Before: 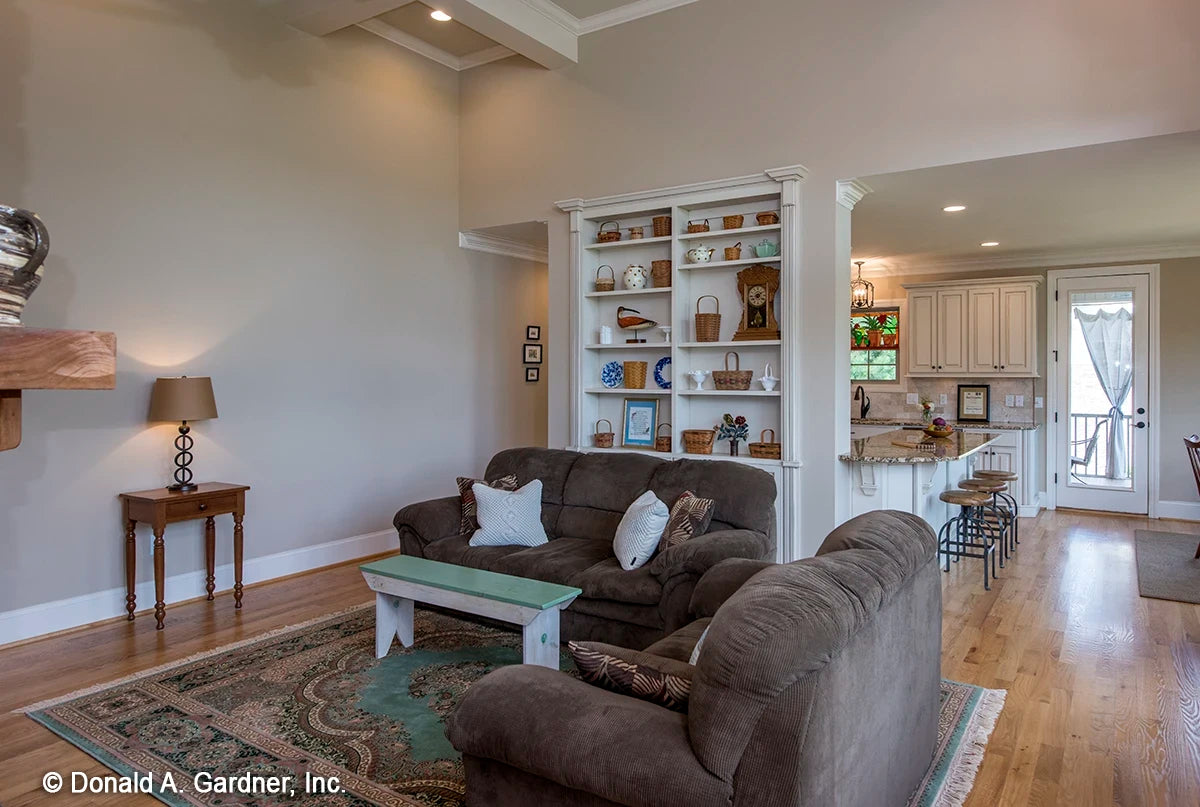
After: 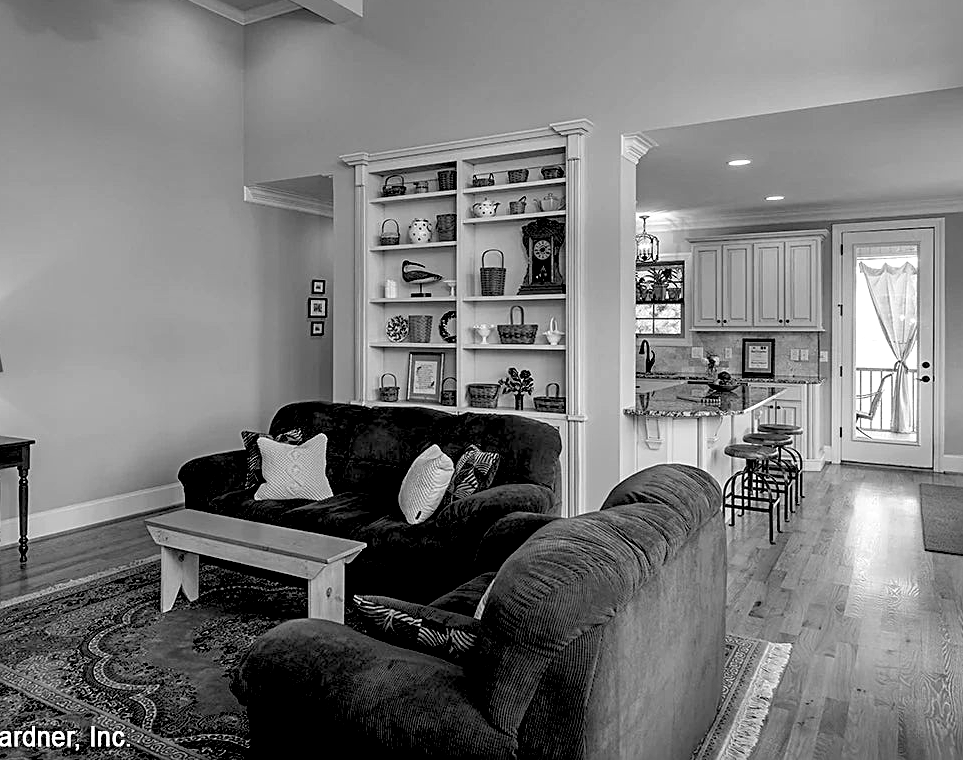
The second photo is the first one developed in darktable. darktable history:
monochrome: a -35.87, b 49.73, size 1.7
sharpen: on, module defaults
crop and rotate: left 17.959%, top 5.771%, right 1.742%
exposure: black level correction 0.031, exposure 0.304 EV, compensate highlight preservation false
